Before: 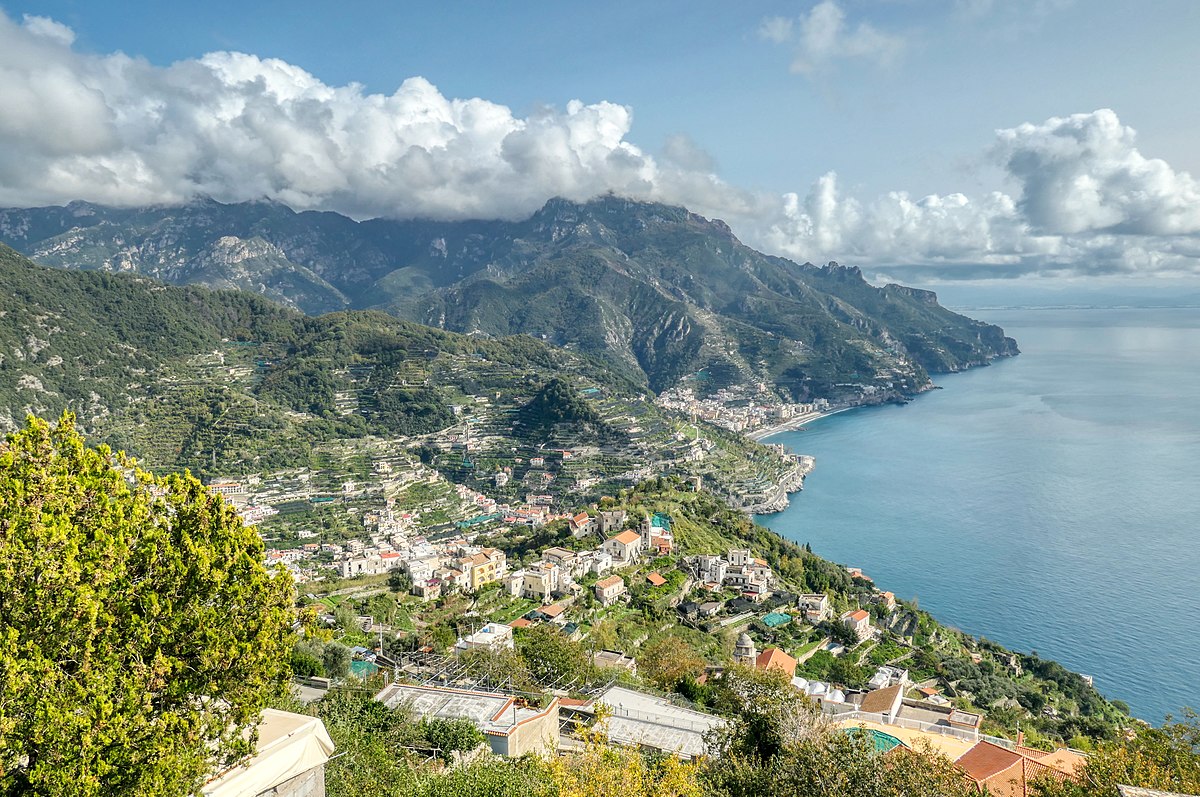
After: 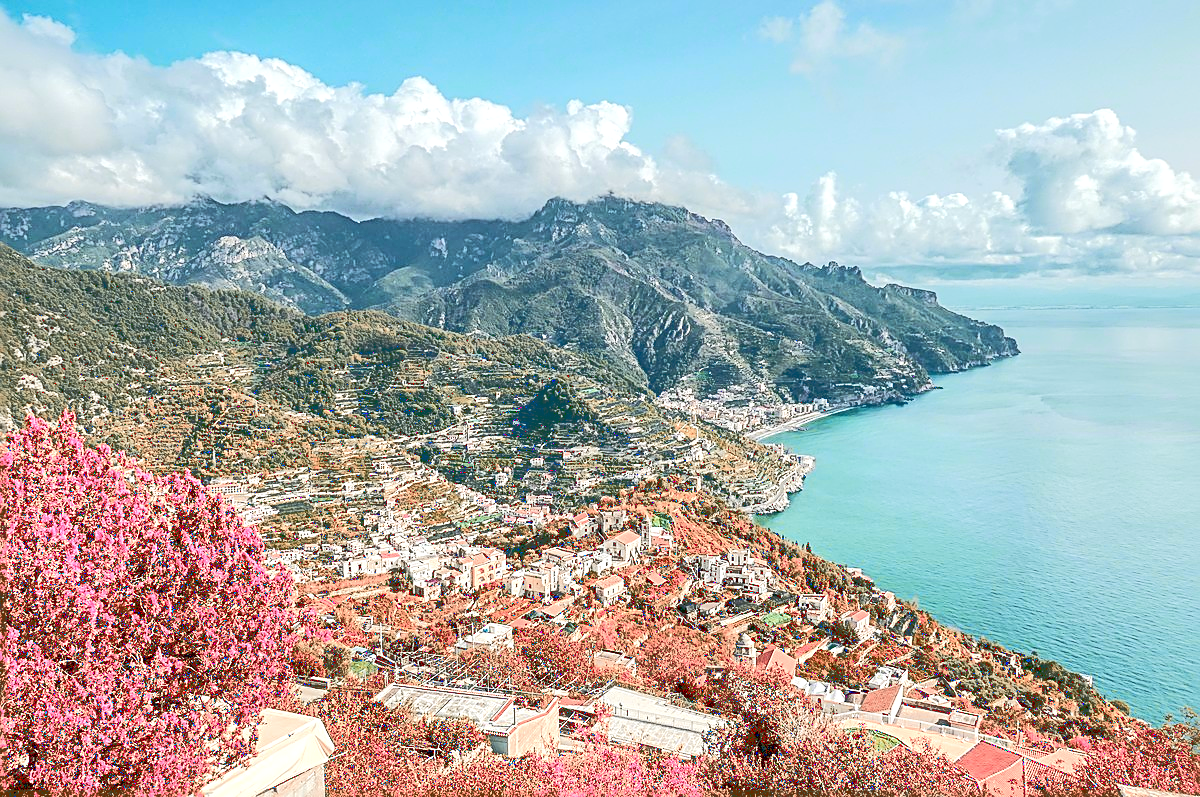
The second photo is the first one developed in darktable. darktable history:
sharpen: radius 2.631, amount 0.675
color zones: curves: ch2 [(0, 0.488) (0.143, 0.417) (0.286, 0.212) (0.429, 0.179) (0.571, 0.154) (0.714, 0.415) (0.857, 0.495) (1, 0.488)]
exposure: exposure 0.202 EV, compensate highlight preservation false
tone curve: curves: ch0 [(0, 0) (0.003, 0.26) (0.011, 0.26) (0.025, 0.26) (0.044, 0.257) (0.069, 0.257) (0.1, 0.257) (0.136, 0.255) (0.177, 0.258) (0.224, 0.272) (0.277, 0.294) (0.335, 0.346) (0.399, 0.422) (0.468, 0.536) (0.543, 0.657) (0.623, 0.757) (0.709, 0.823) (0.801, 0.872) (0.898, 0.92) (1, 1)], color space Lab, linked channels, preserve colors none
